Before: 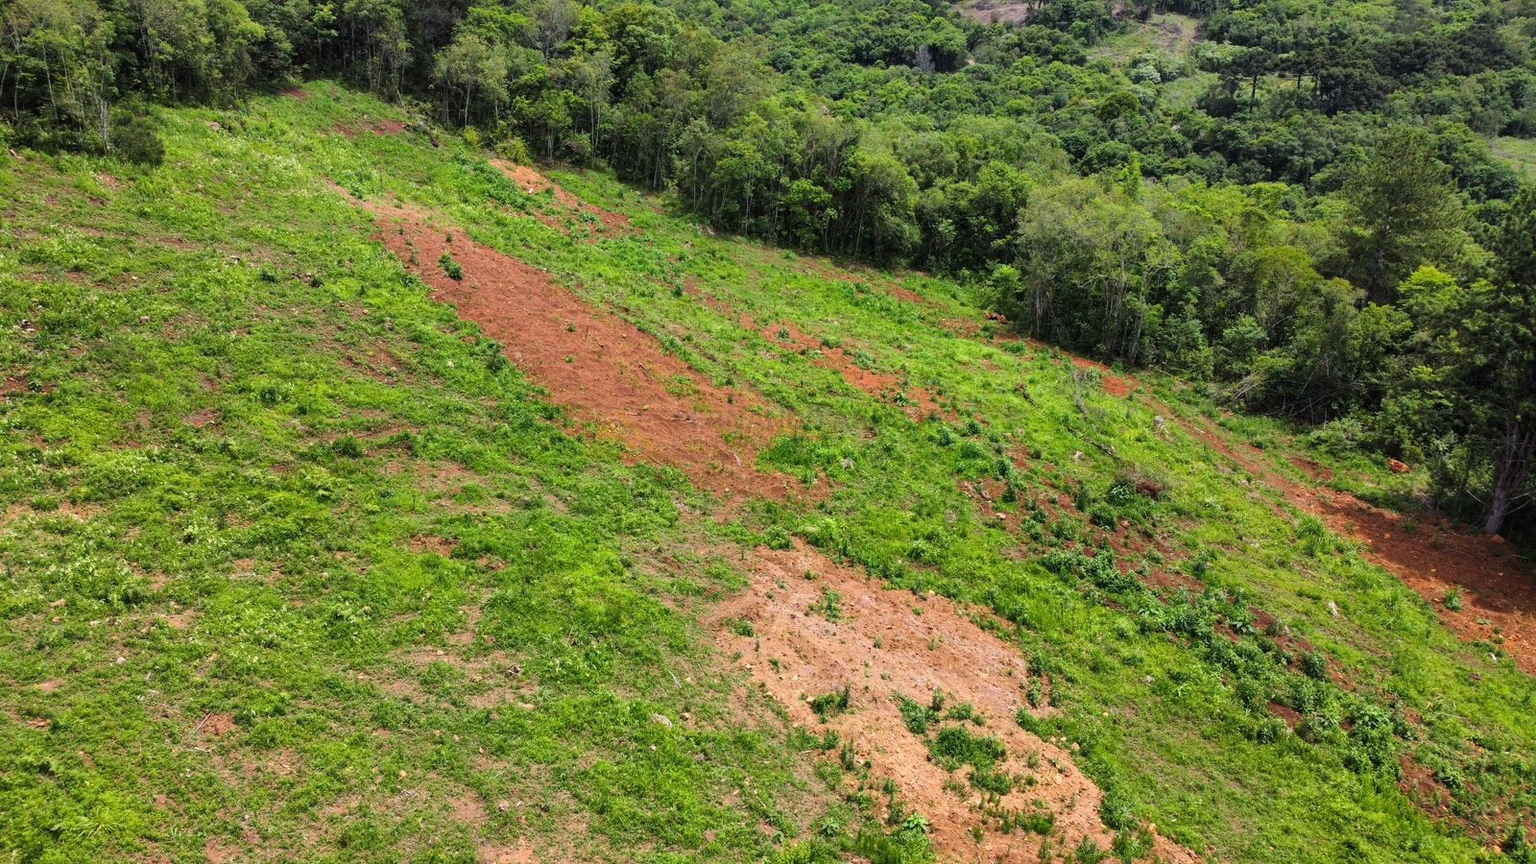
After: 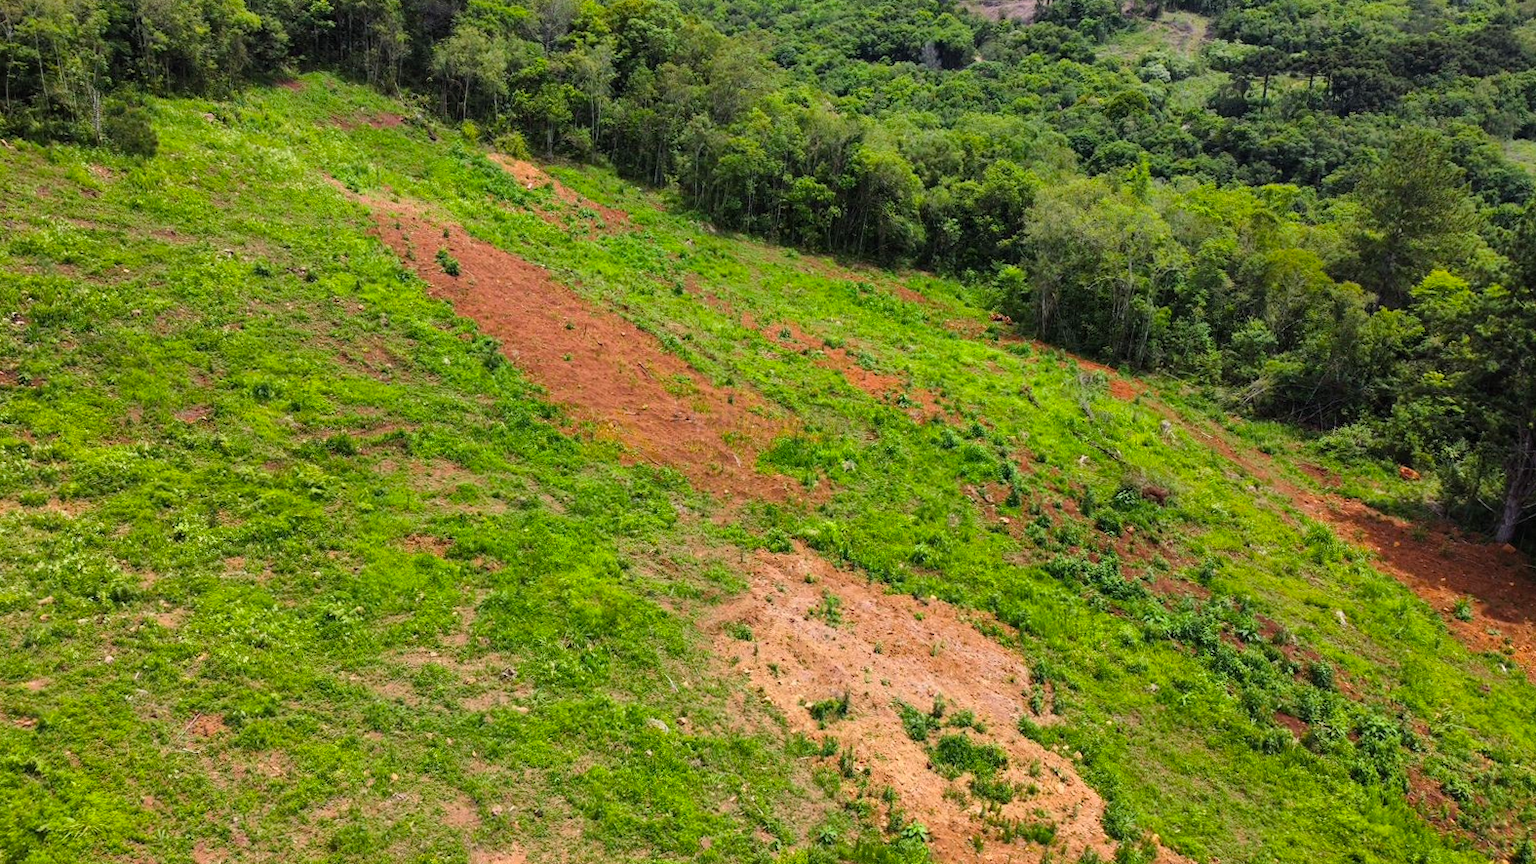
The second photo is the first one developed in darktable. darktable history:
crop and rotate: angle -0.5°
color balance rgb: perceptual saturation grading › global saturation 10%, global vibrance 20%
